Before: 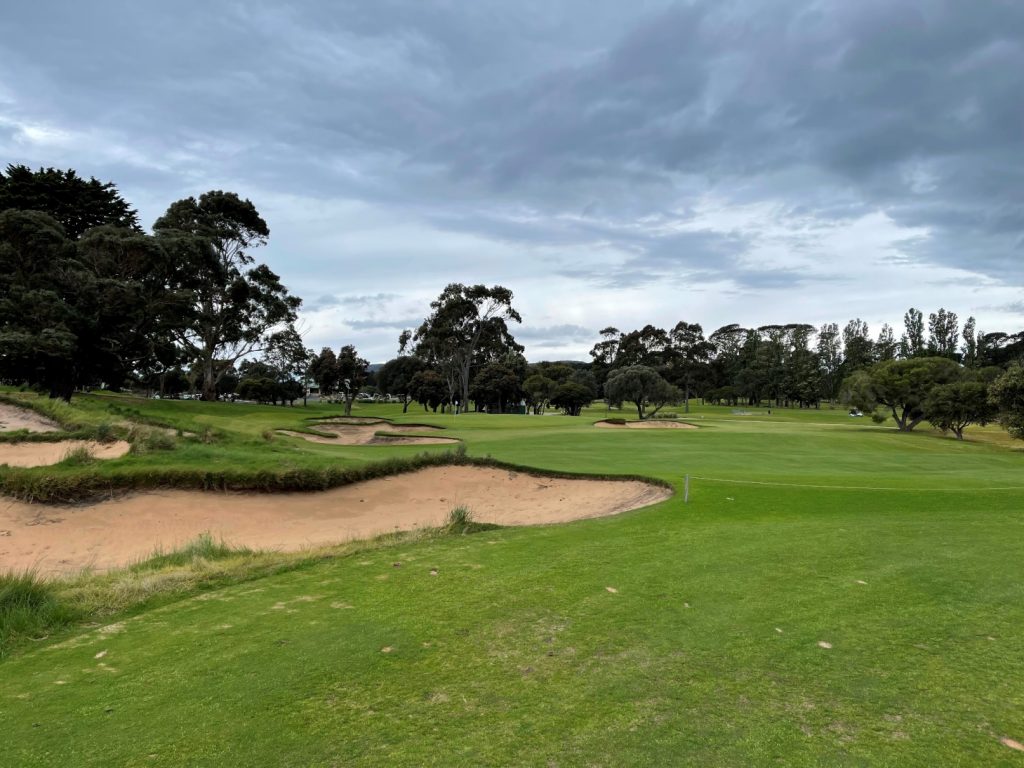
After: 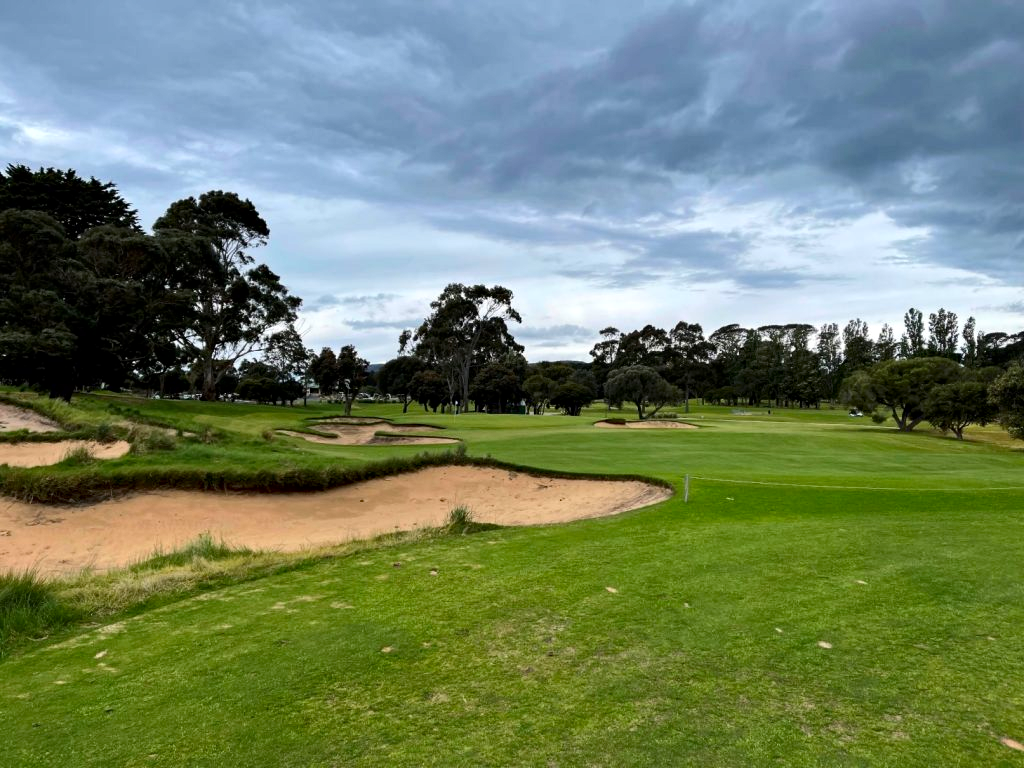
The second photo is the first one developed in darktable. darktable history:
contrast brightness saturation: contrast 0.15, brightness -0.01, saturation 0.1
local contrast: mode bilateral grid, contrast 20, coarseness 50, detail 120%, midtone range 0.2
exposure: compensate highlight preservation false
haze removal: adaptive false
